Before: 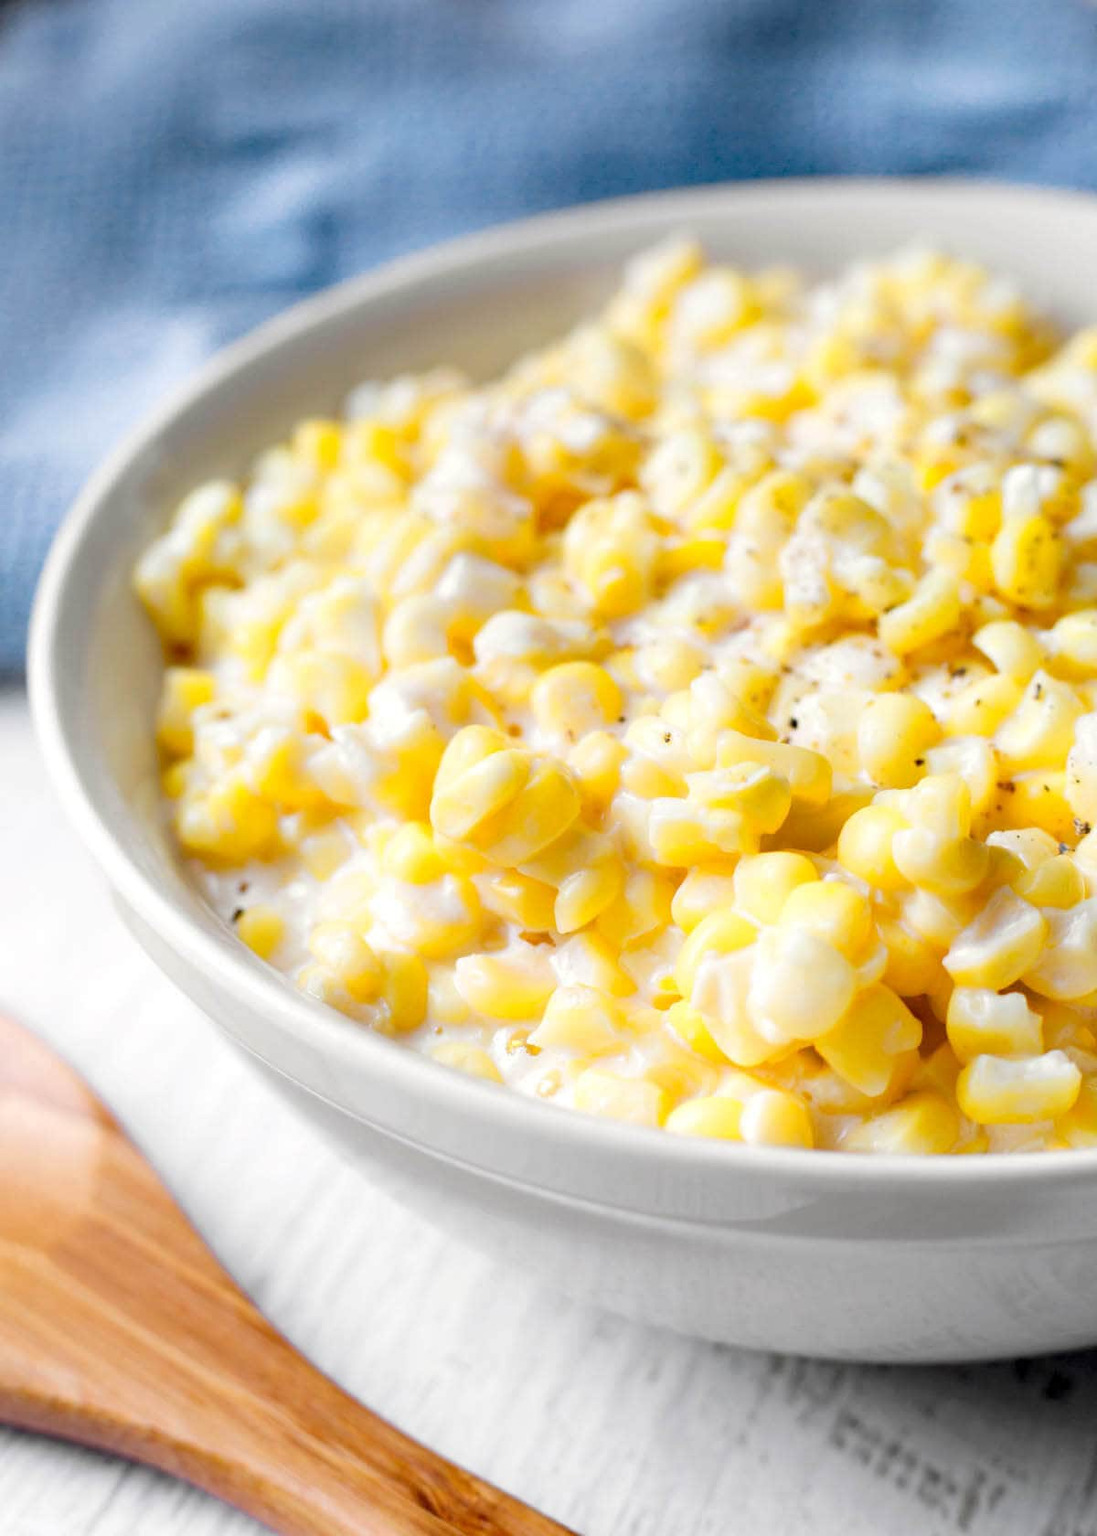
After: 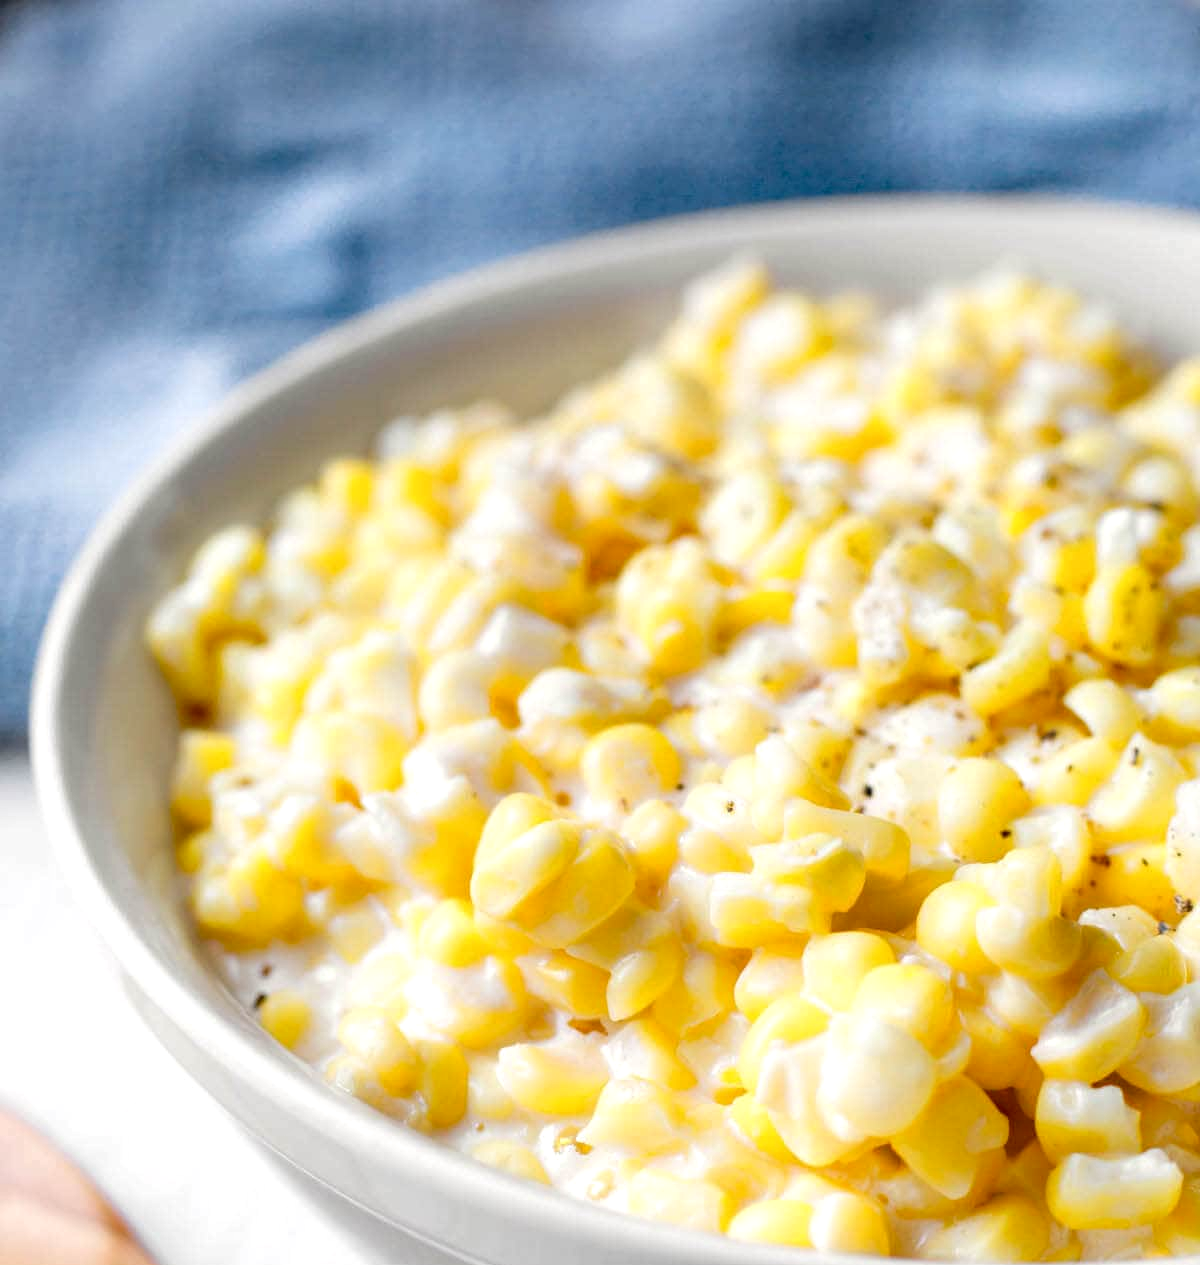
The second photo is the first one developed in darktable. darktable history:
local contrast: on, module defaults
crop: bottom 24.663%
